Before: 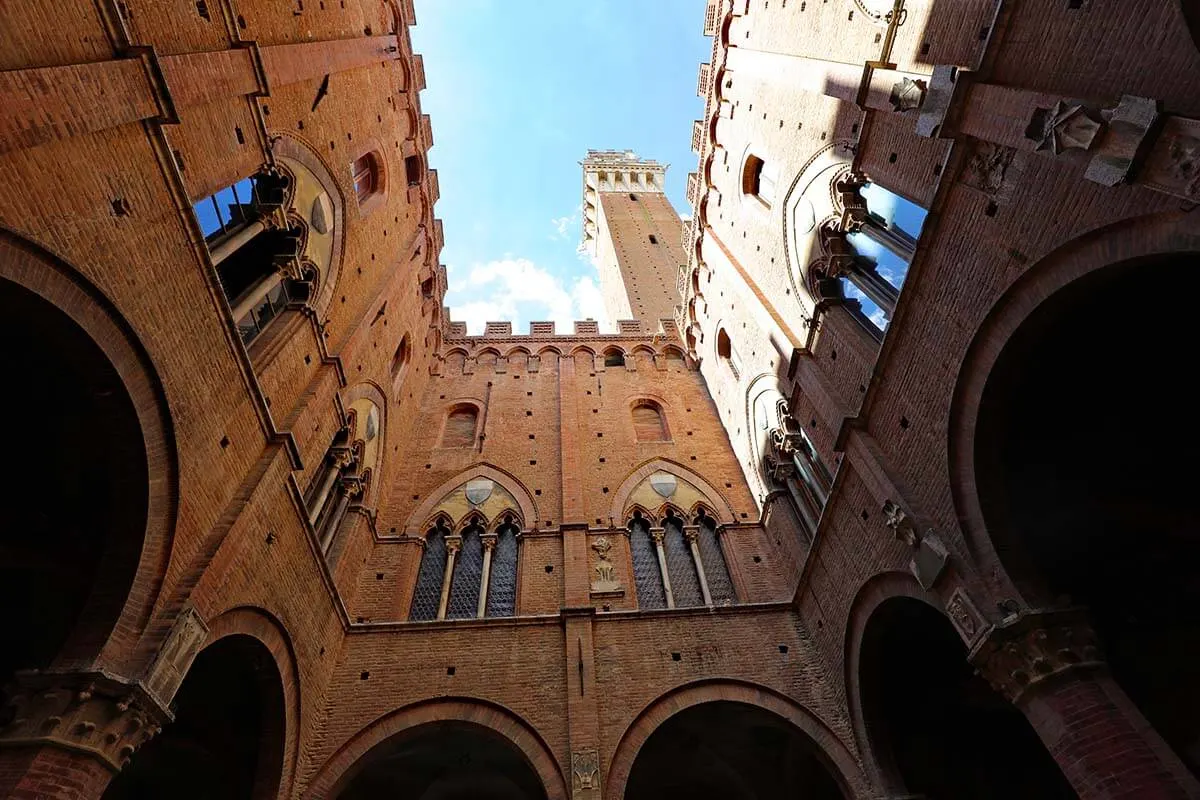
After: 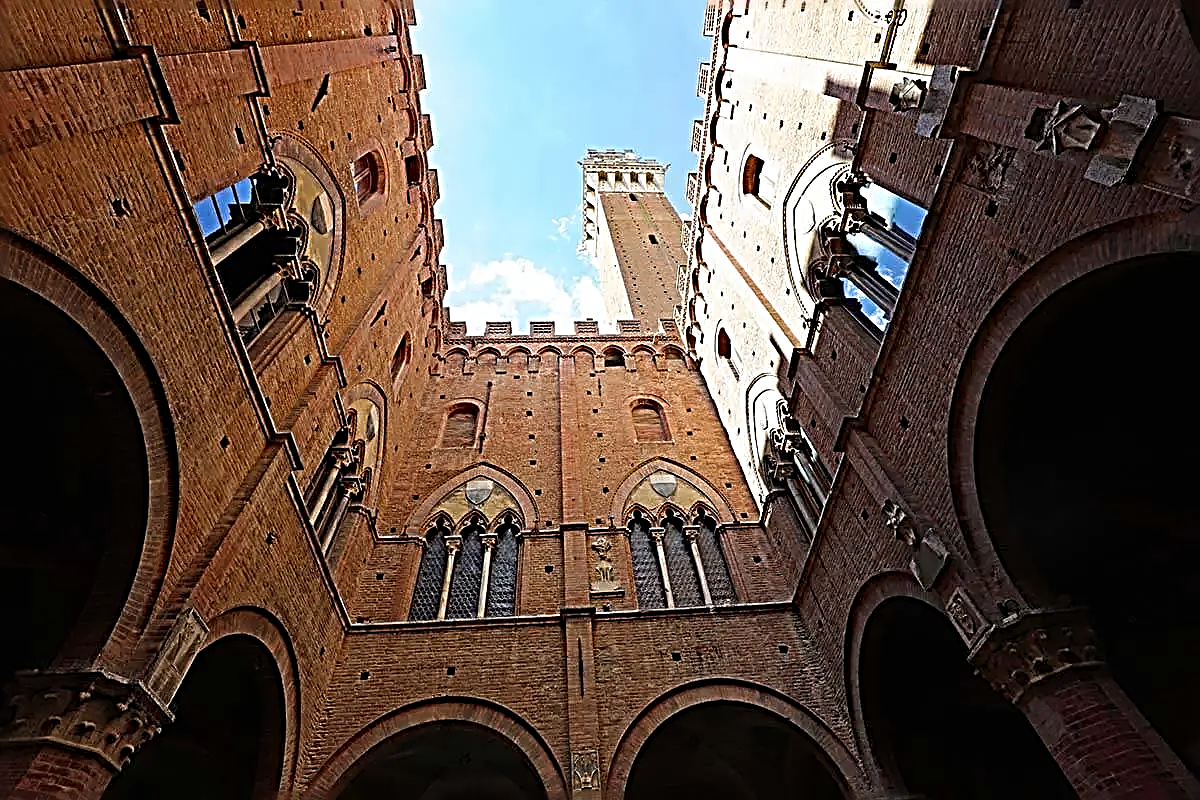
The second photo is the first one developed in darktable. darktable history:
sharpen: radius 3.211, amount 1.718
